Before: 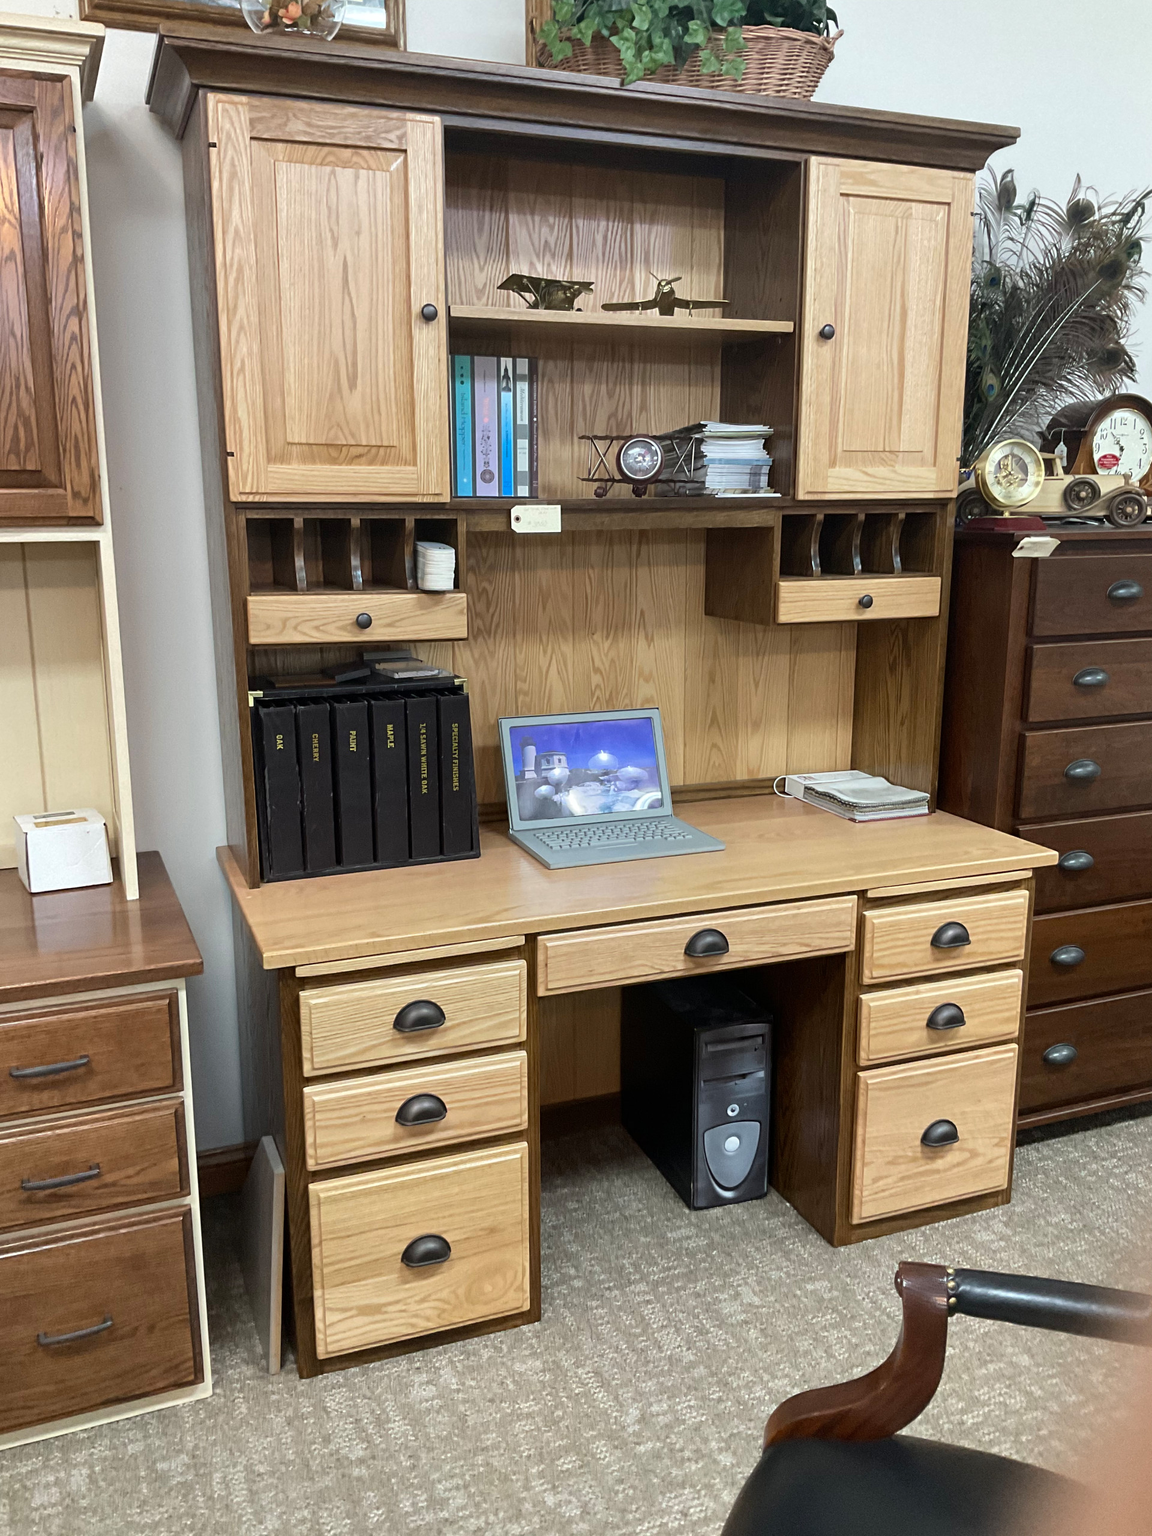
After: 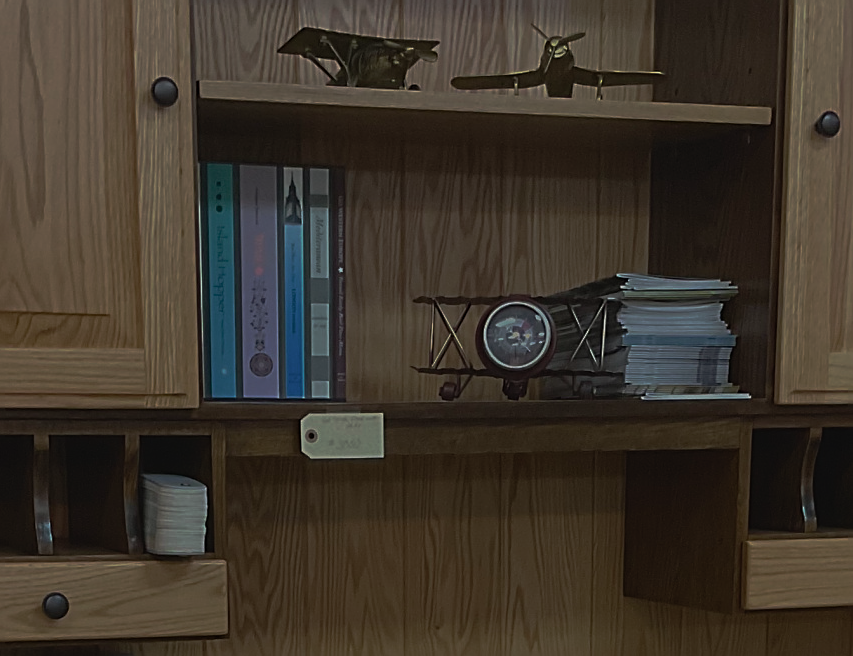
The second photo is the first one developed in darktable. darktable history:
exposure: black level correction -0.016, exposure -1.093 EV, compensate highlight preservation false
sharpen: on, module defaults
velvia: on, module defaults
crop: left 28.701%, top 16.789%, right 26.834%, bottom 57.553%
color balance rgb: white fulcrum 0.994 EV, linear chroma grading › shadows -6.539%, linear chroma grading › highlights -7.478%, linear chroma grading › global chroma -10.2%, linear chroma grading › mid-tones -8.208%, perceptual saturation grading › global saturation 34.909%, perceptual saturation grading › highlights -25.886%, perceptual saturation grading › shadows 25.388%
base curve: curves: ch0 [(0, 0) (0.564, 0.291) (0.802, 0.731) (1, 1)], preserve colors none
